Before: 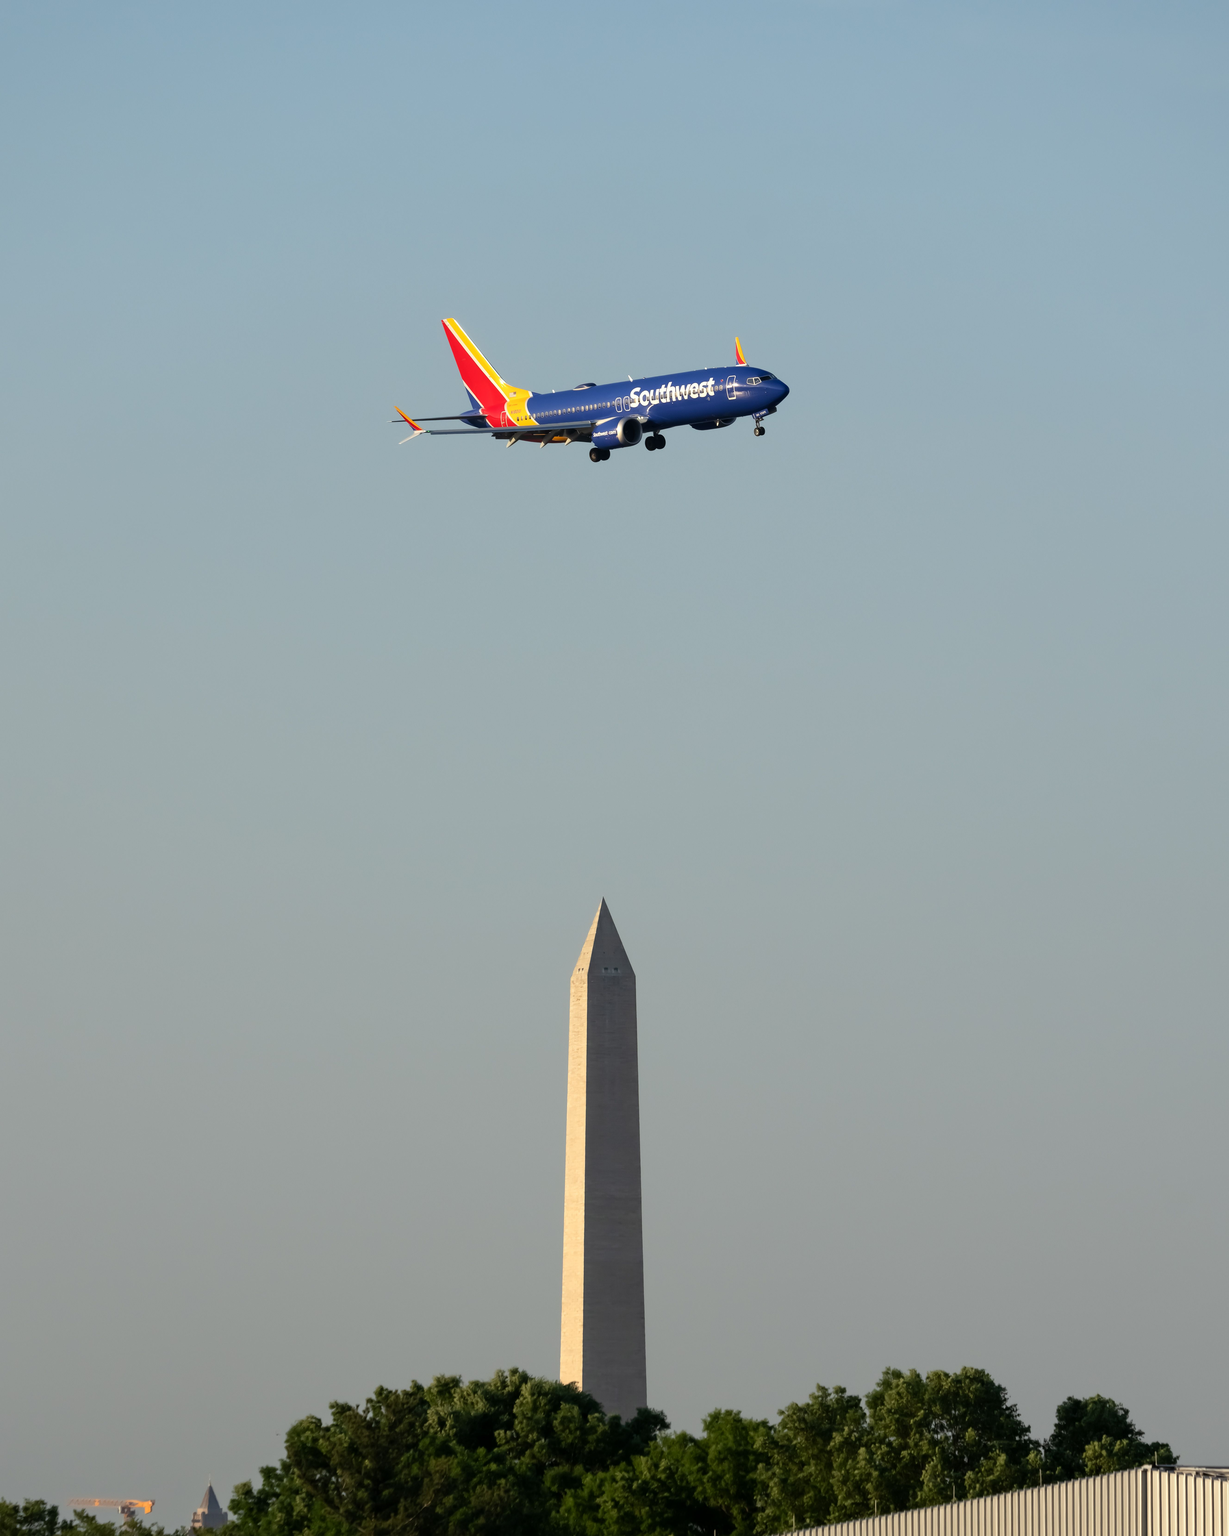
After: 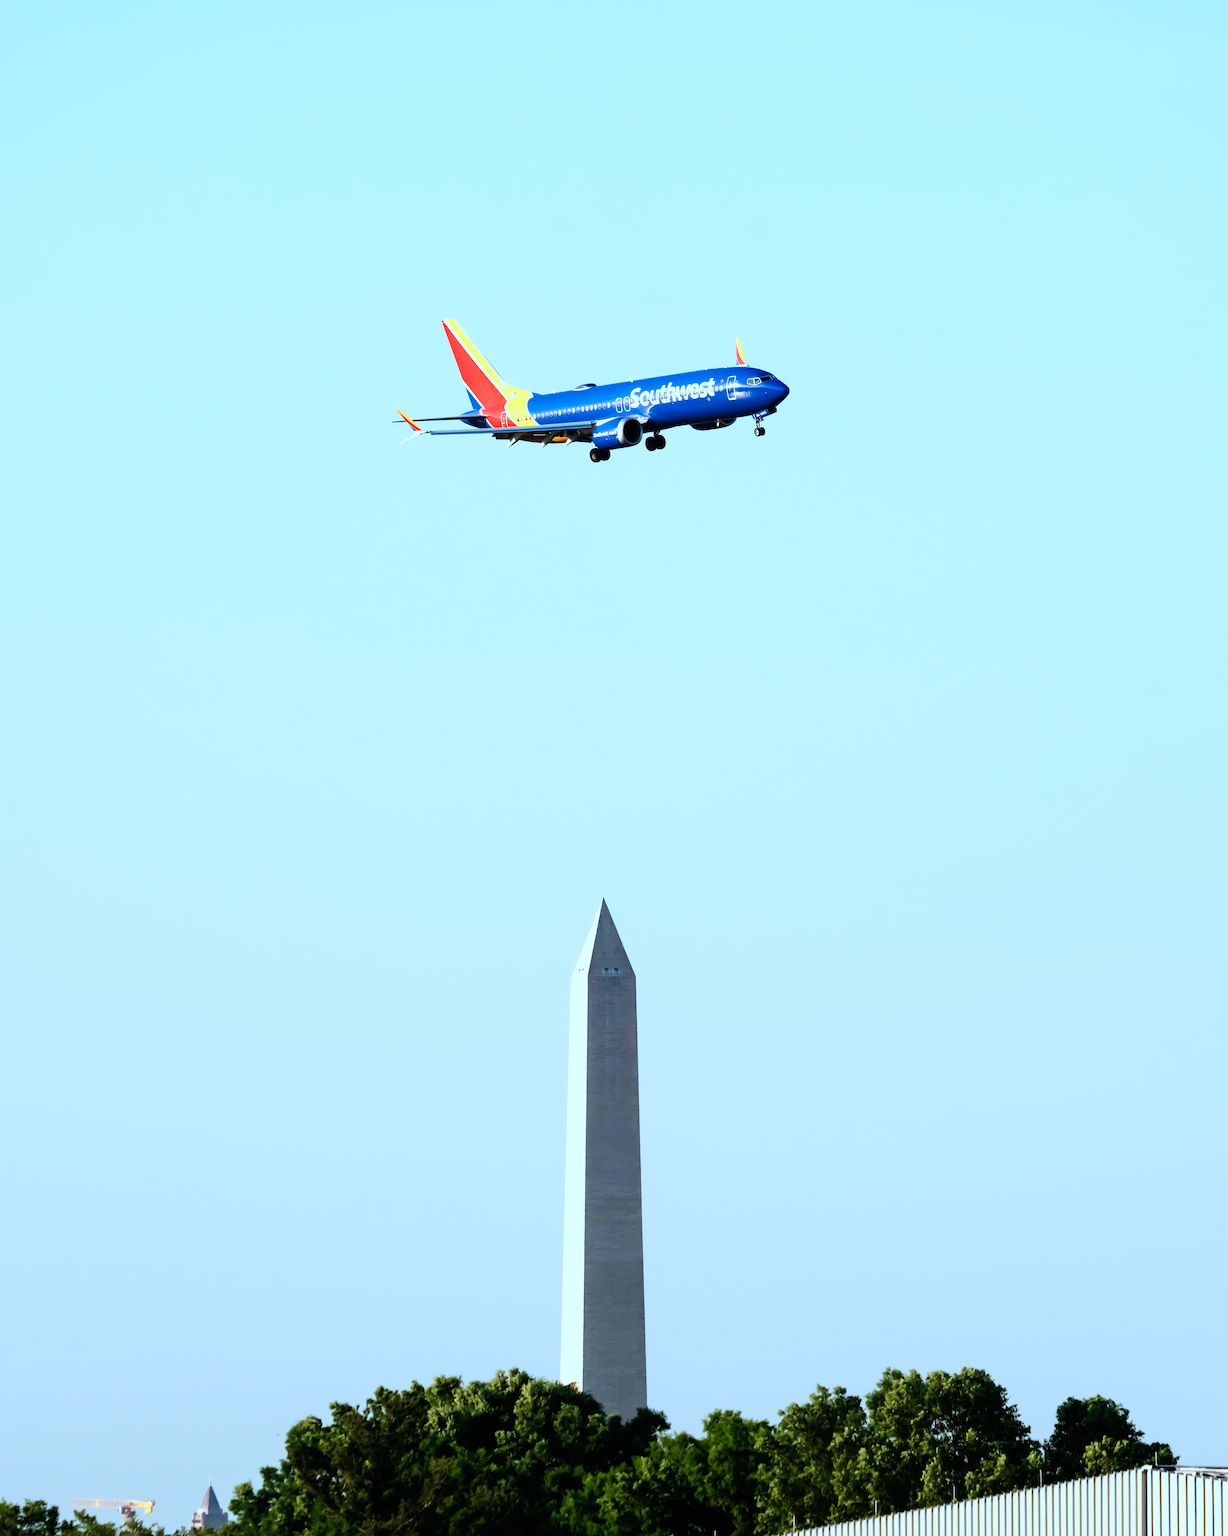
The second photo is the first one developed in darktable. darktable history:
tone equalizer: on, module defaults
color correction: highlights a* -8.87, highlights b* -23.28
base curve: curves: ch0 [(0, 0) (0.007, 0.004) (0.027, 0.03) (0.046, 0.07) (0.207, 0.54) (0.442, 0.872) (0.673, 0.972) (1, 1)], preserve colors none
